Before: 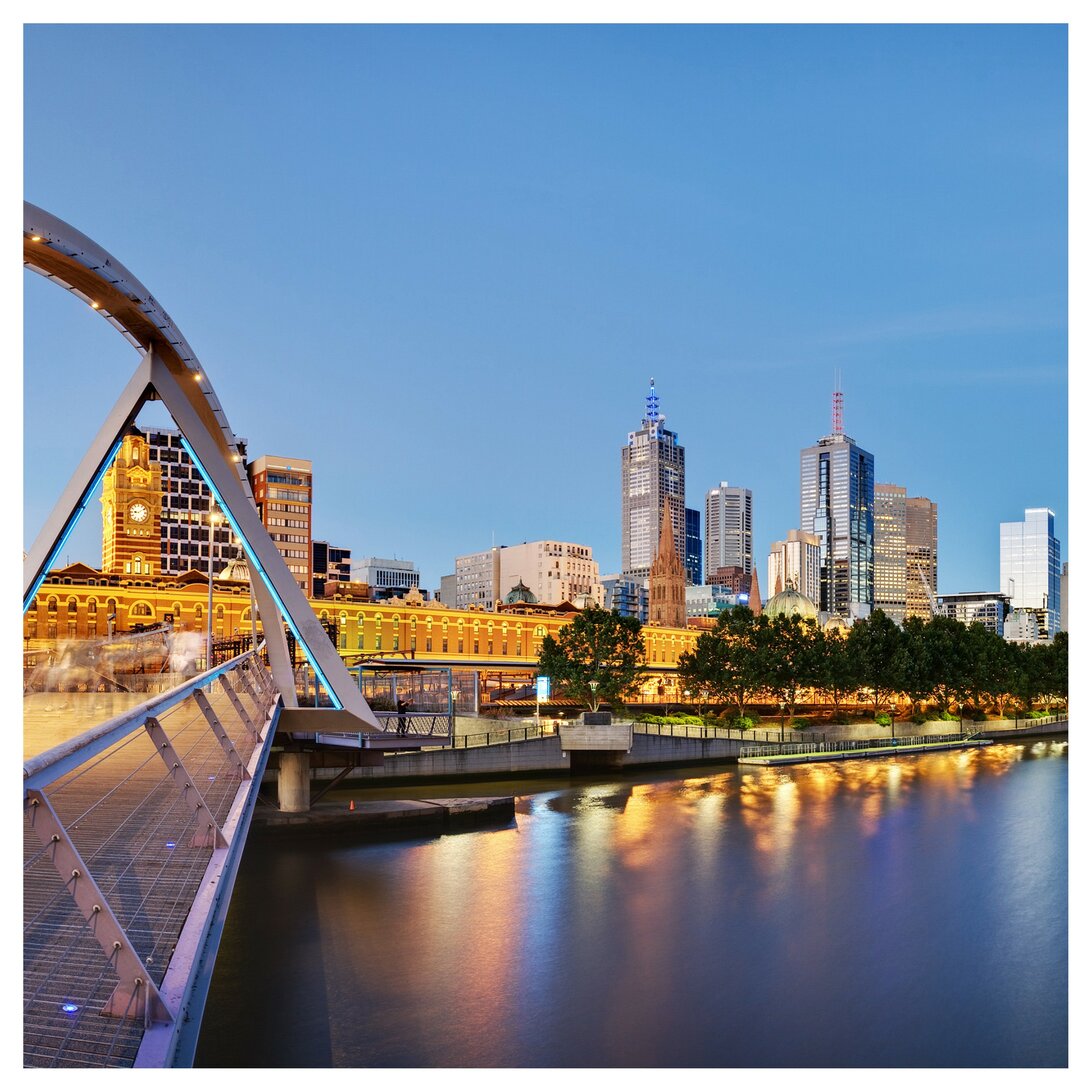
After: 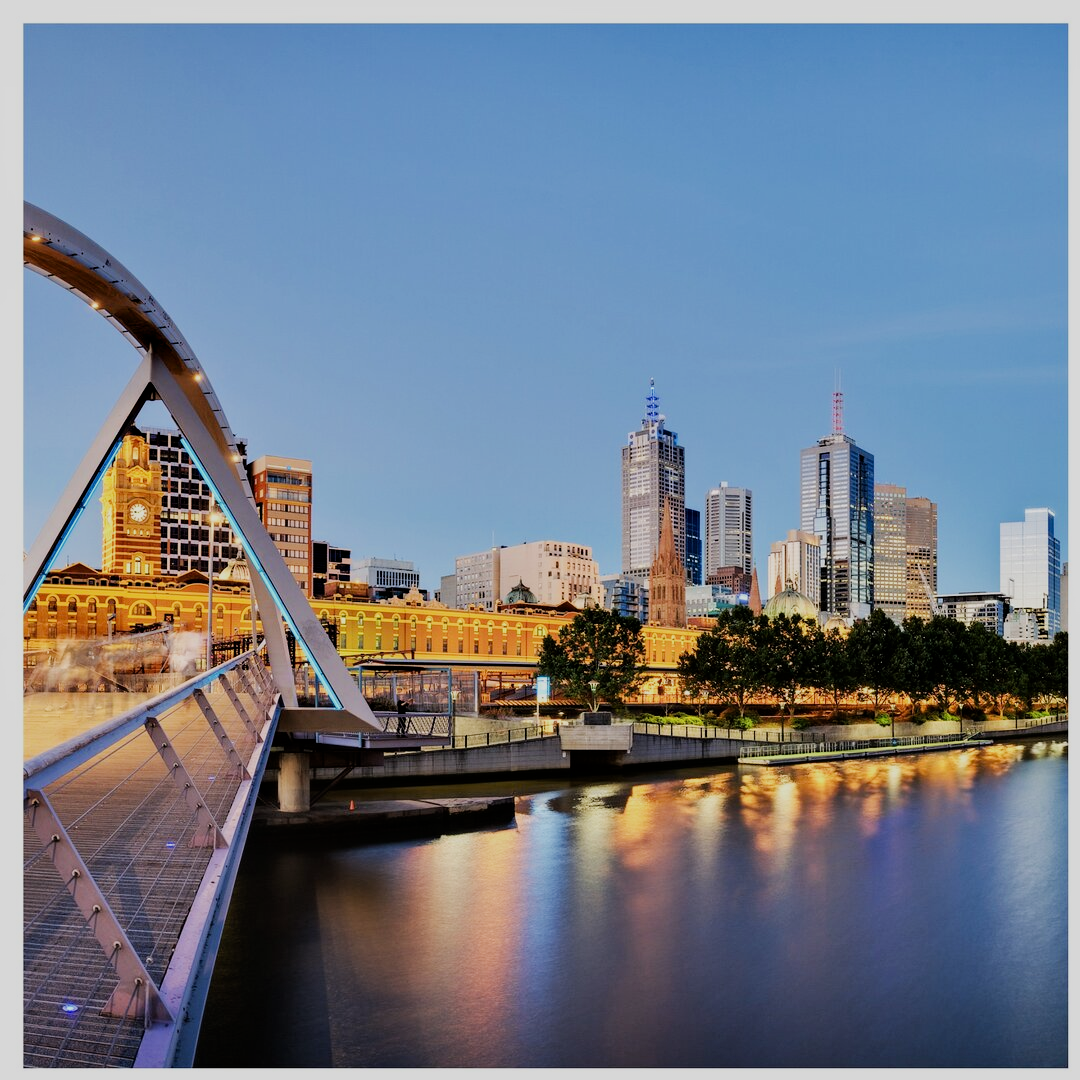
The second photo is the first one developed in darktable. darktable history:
contrast equalizer: y [[0.439, 0.44, 0.442, 0.457, 0.493, 0.498], [0.5 ×6], [0.5 ×6], [0 ×6], [0 ×6]], mix -0.207
exposure: black level correction 0.001, compensate highlight preservation false
filmic rgb: black relative exposure -7.65 EV, white relative exposure 4.56 EV, threshold 5.99 EV, hardness 3.61, contrast 1.054, enable highlight reconstruction true
